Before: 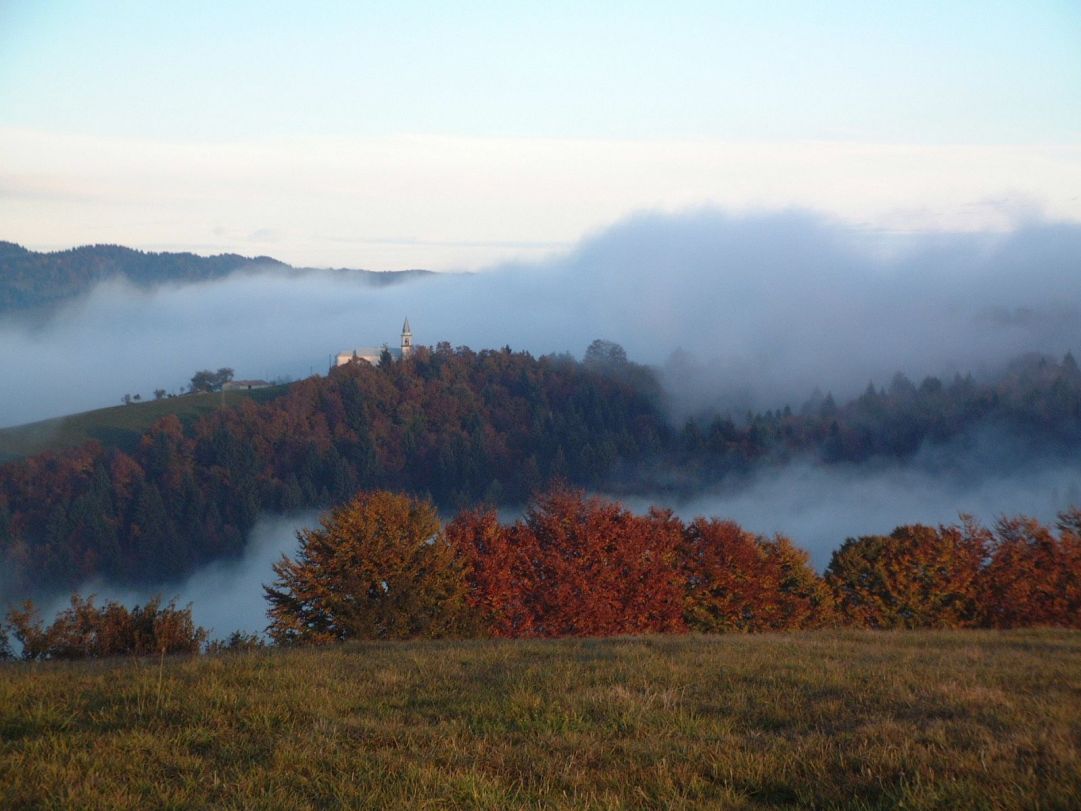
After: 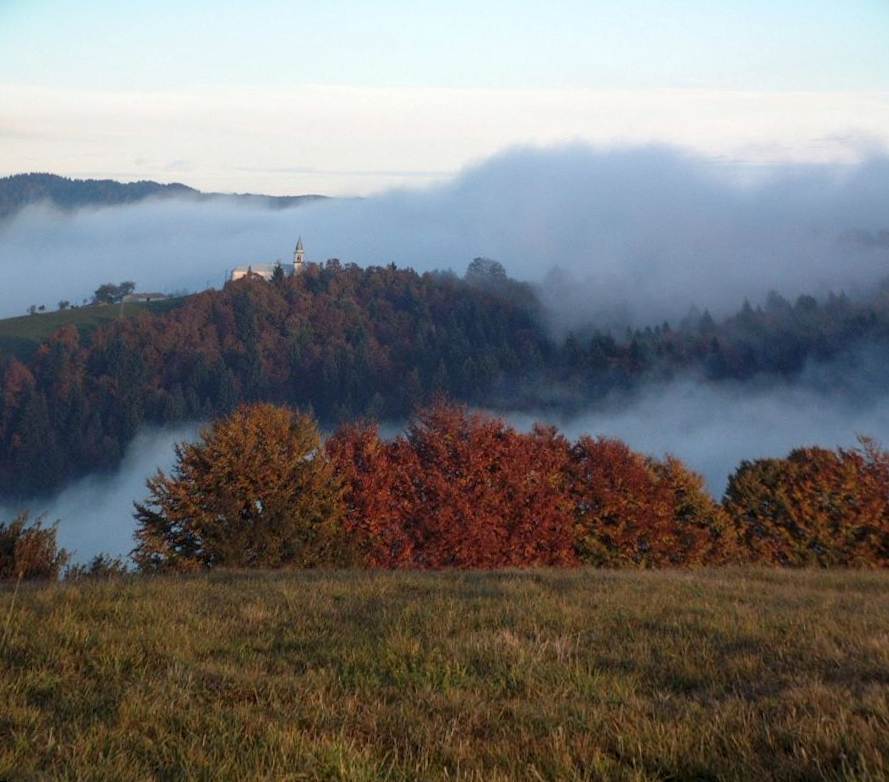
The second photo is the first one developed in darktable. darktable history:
local contrast: on, module defaults
rotate and perspective: rotation 0.72°, lens shift (vertical) -0.352, lens shift (horizontal) -0.051, crop left 0.152, crop right 0.859, crop top 0.019, crop bottom 0.964
crop: left 0.434%, top 0.485%, right 0.244%, bottom 0.386%
